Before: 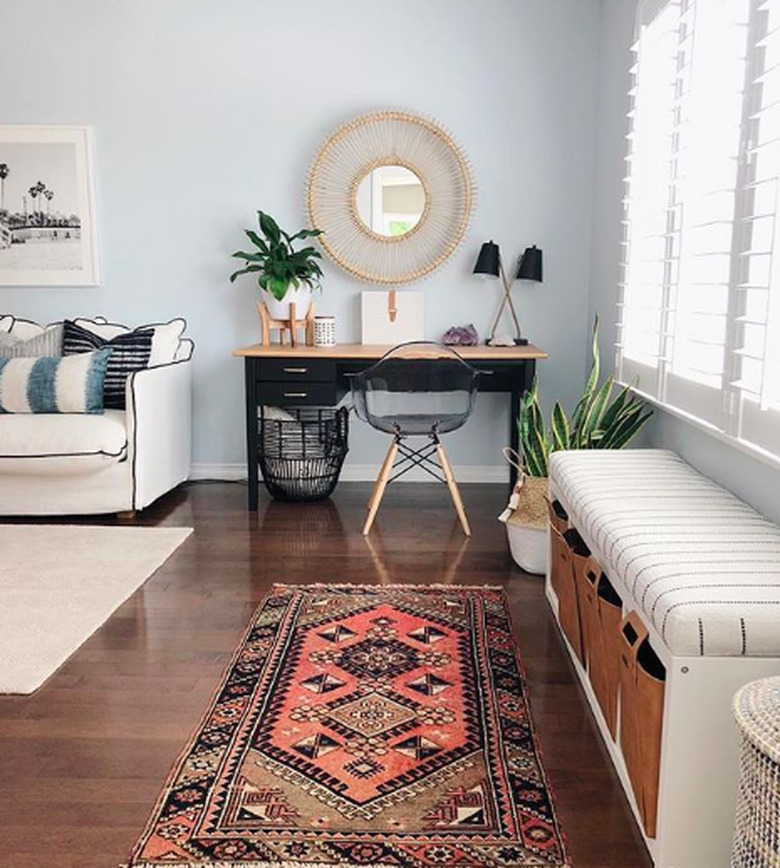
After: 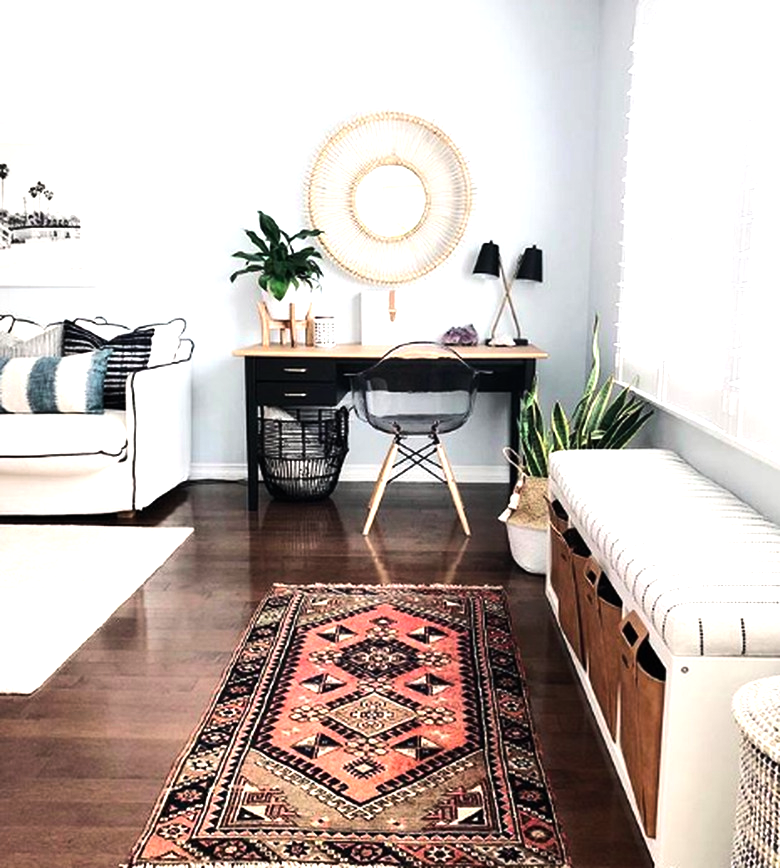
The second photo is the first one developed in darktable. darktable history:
tone equalizer: -8 EV -1.08 EV, -7 EV -1.01 EV, -6 EV -0.867 EV, -5 EV -0.578 EV, -3 EV 0.578 EV, -2 EV 0.867 EV, -1 EV 1.01 EV, +0 EV 1.08 EV, edges refinement/feathering 500, mask exposure compensation -1.57 EV, preserve details no
contrast brightness saturation: saturation -0.05
